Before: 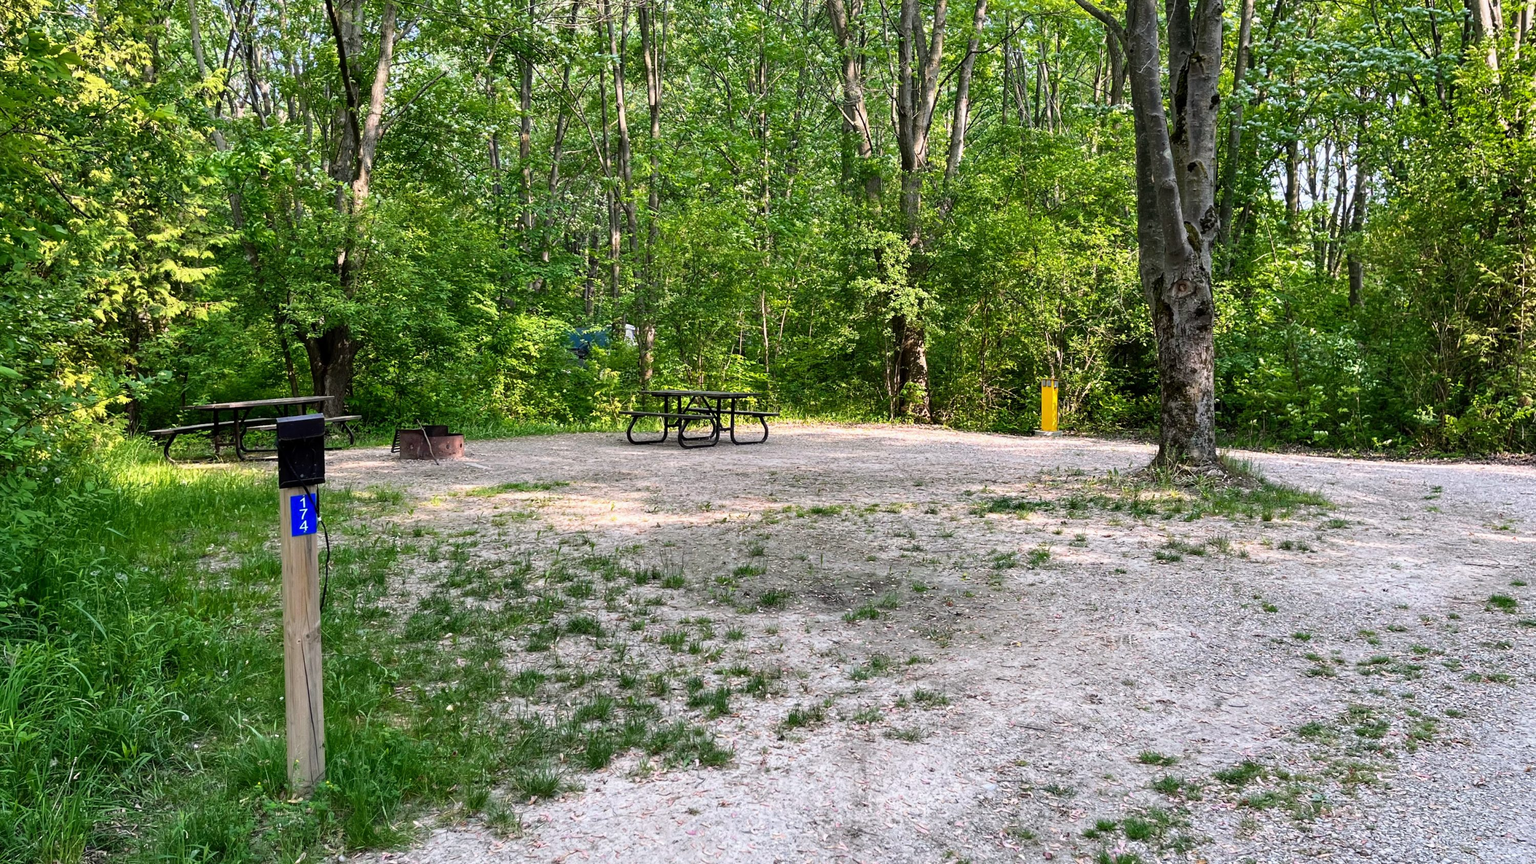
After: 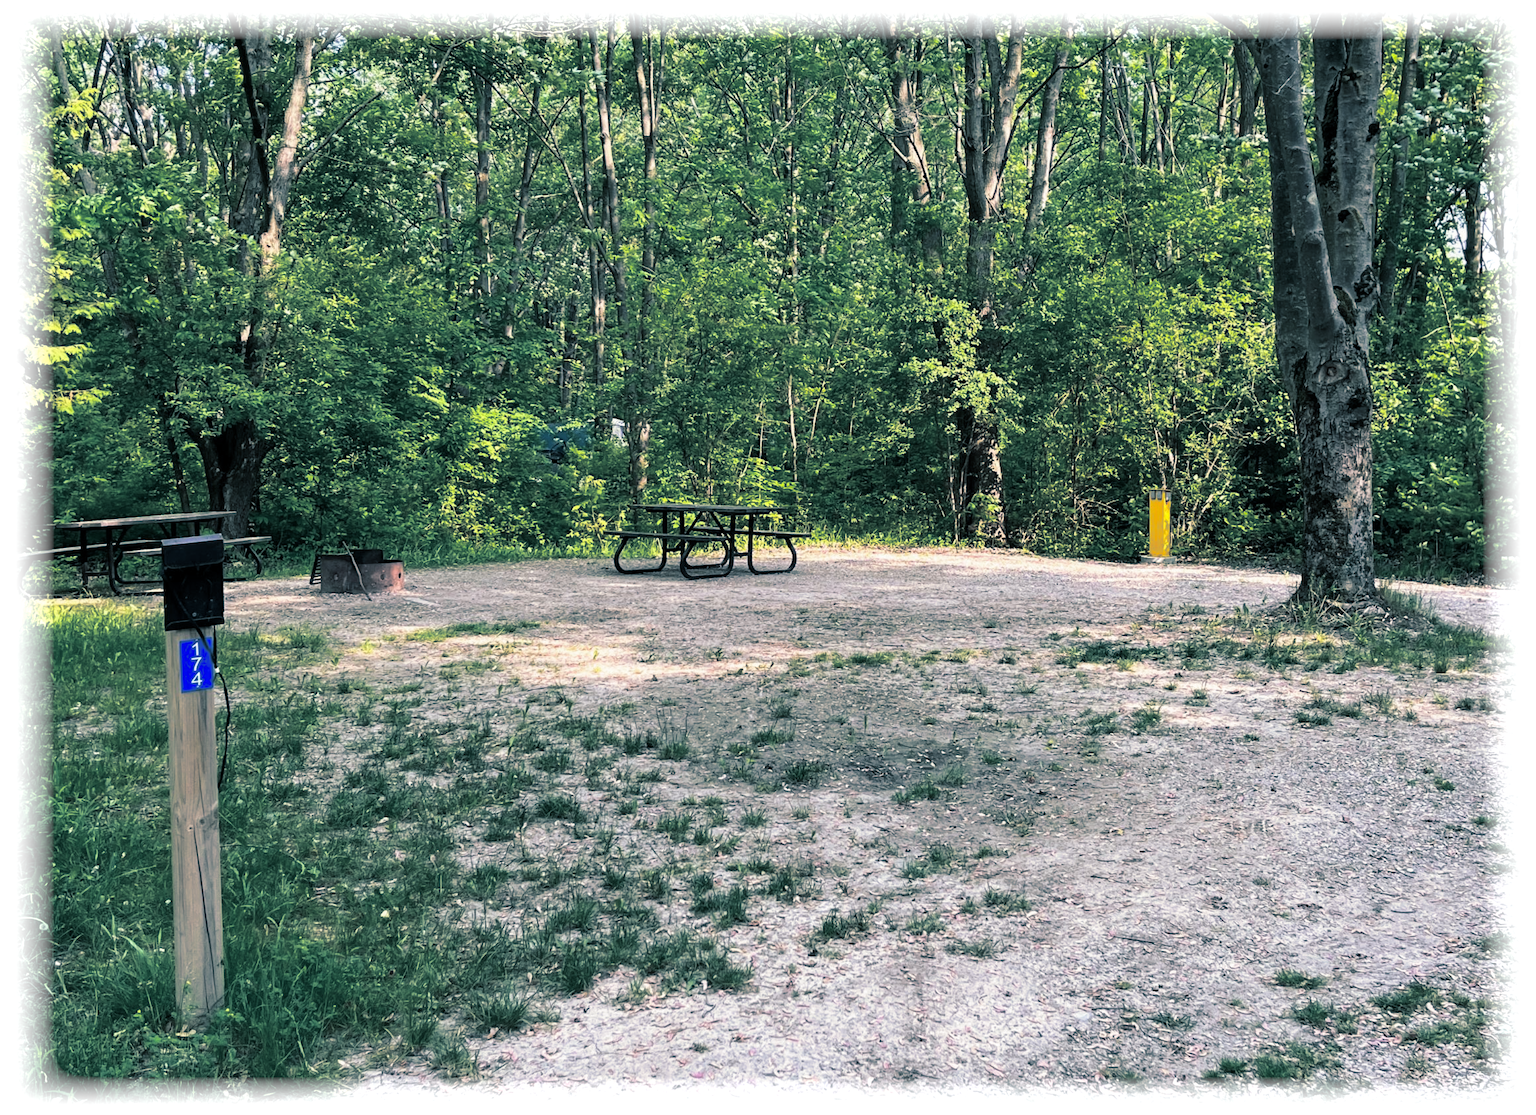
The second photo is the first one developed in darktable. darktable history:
split-toning: shadows › hue 205.2°, shadows › saturation 0.43, highlights › hue 54°, highlights › saturation 0.54
crop: left 9.88%, right 12.664%
vignetting: fall-off start 93%, fall-off radius 5%, brightness 1, saturation -0.49, automatic ratio true, width/height ratio 1.332, shape 0.04, unbound false
